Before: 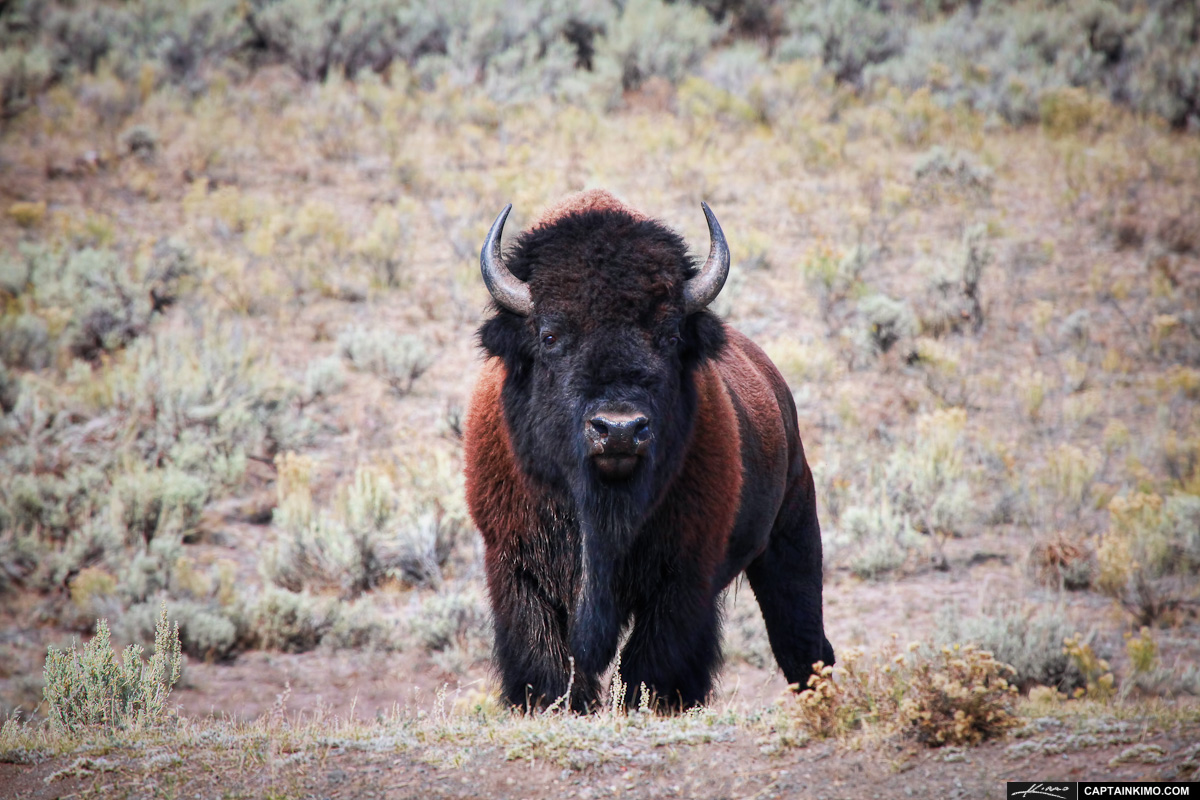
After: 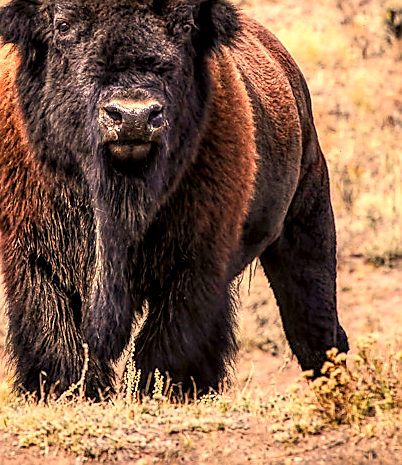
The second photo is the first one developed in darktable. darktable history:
sharpen: radius 1.42, amount 1.264, threshold 0.729
crop: left 40.557%, top 39.189%, right 25.939%, bottom 2.685%
contrast brightness saturation: contrast 0.143, brightness 0.206
color correction: highlights a* 18.45, highlights b* 35.46, shadows a* 1.82, shadows b* 5.83, saturation 1.02
local contrast: highlights 16%, detail 188%
